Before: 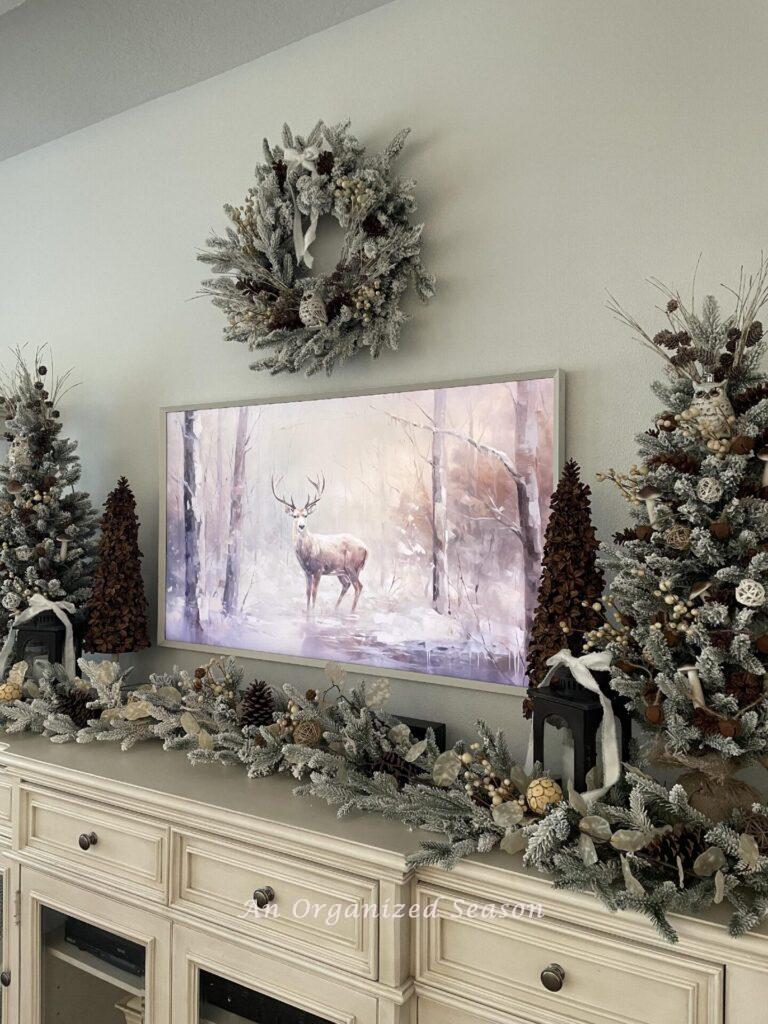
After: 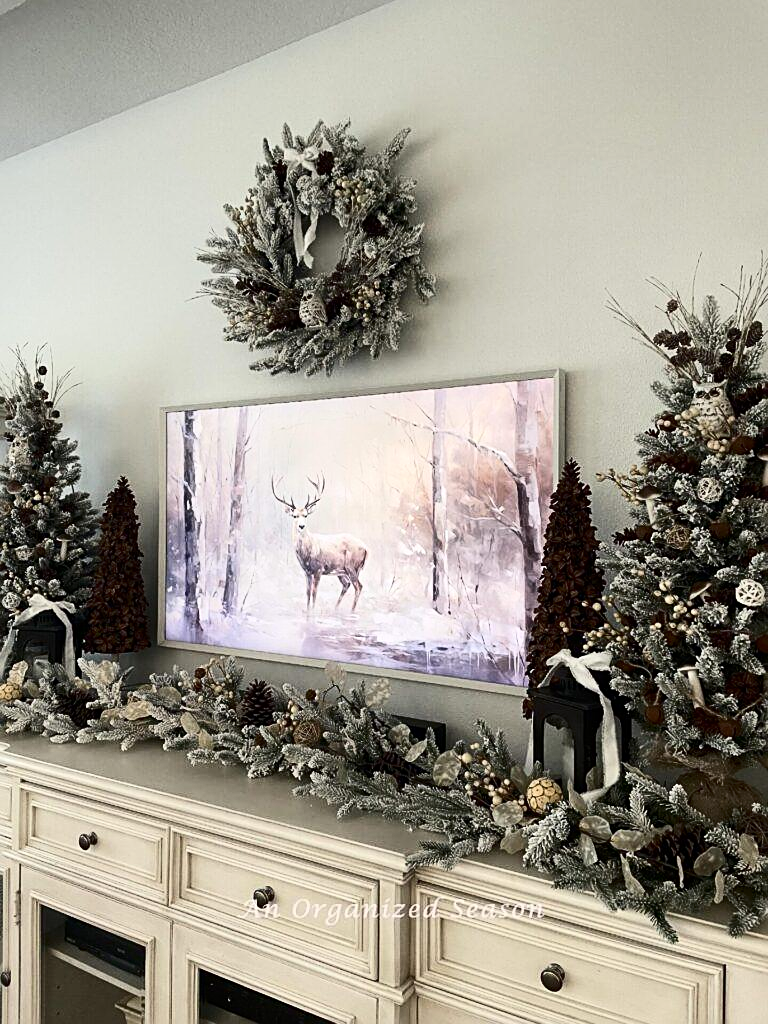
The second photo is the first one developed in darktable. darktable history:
contrast brightness saturation: contrast 0.273
sharpen: on, module defaults
exposure: compensate highlight preservation false
